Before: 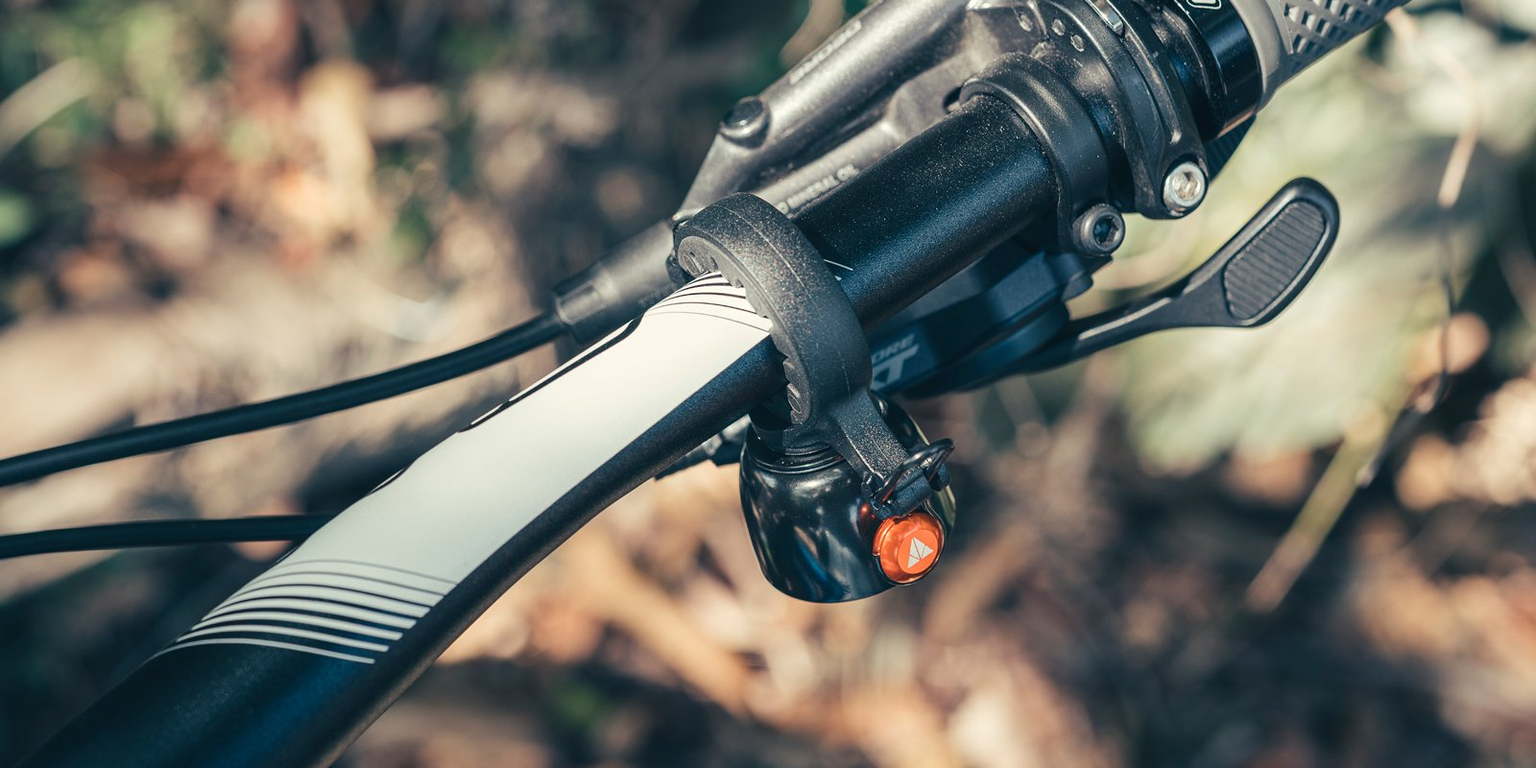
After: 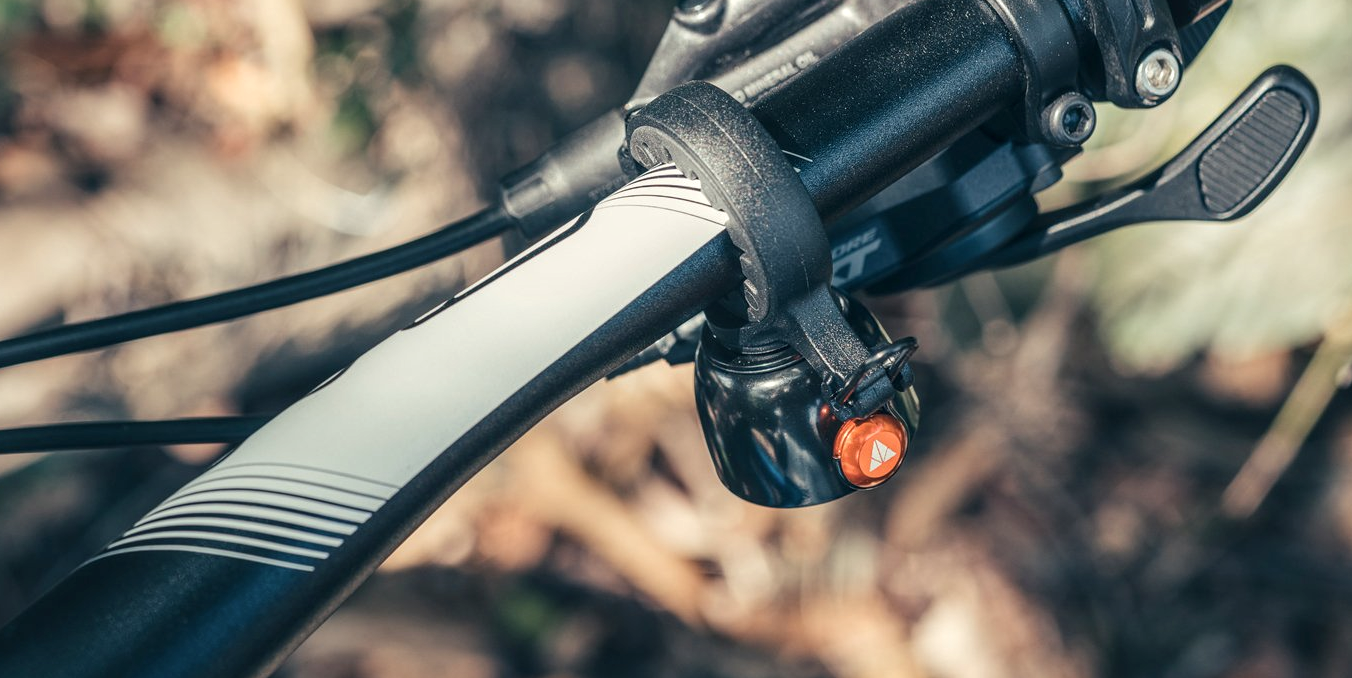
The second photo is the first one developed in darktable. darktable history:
local contrast: on, module defaults
crop and rotate: left 4.775%, top 15.142%, right 10.691%
contrast brightness saturation: contrast 0.014, saturation -0.059
